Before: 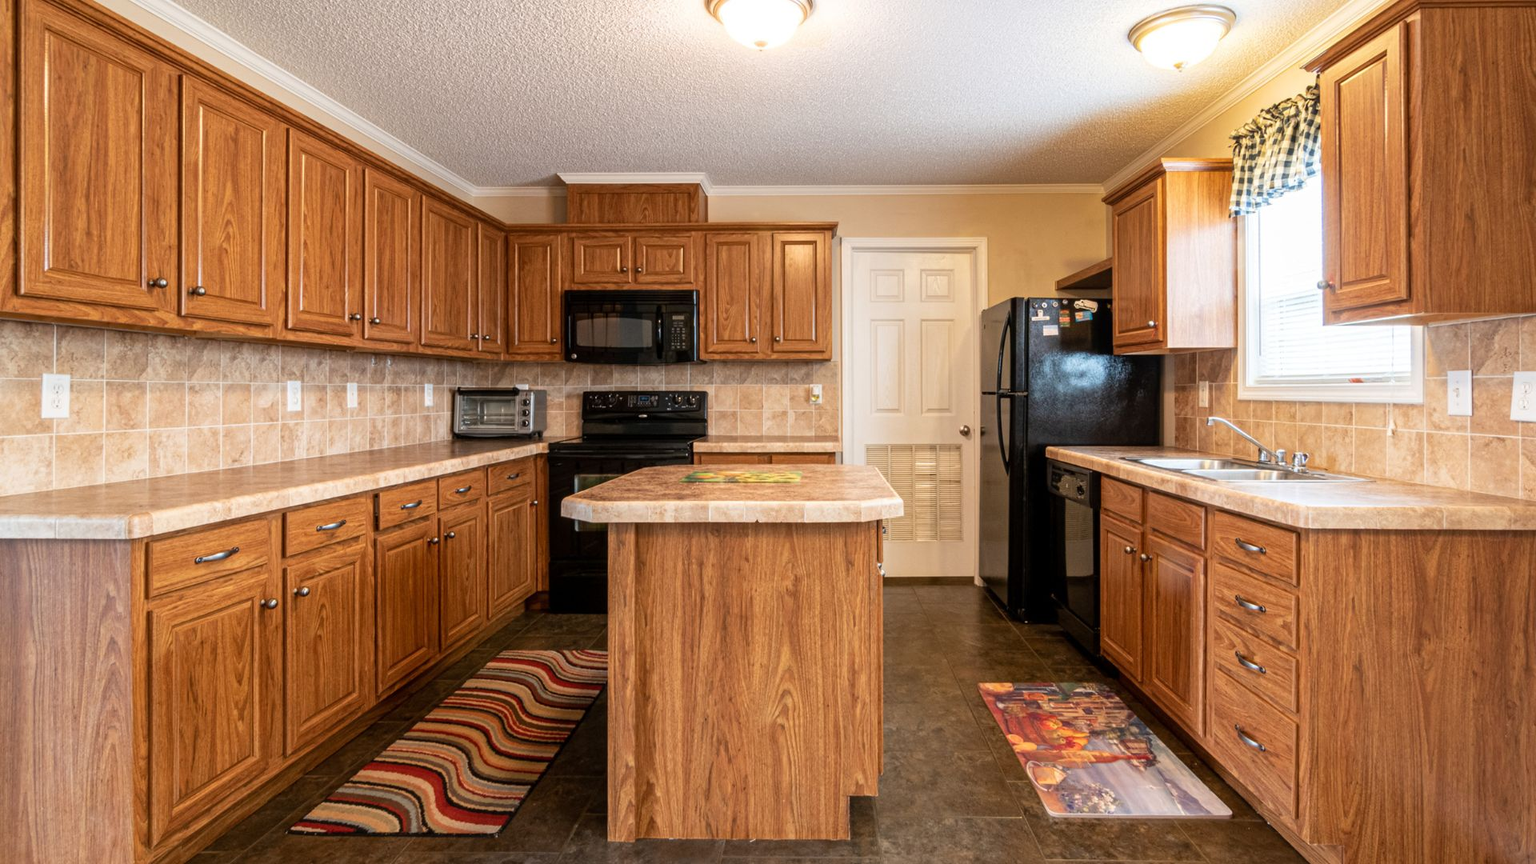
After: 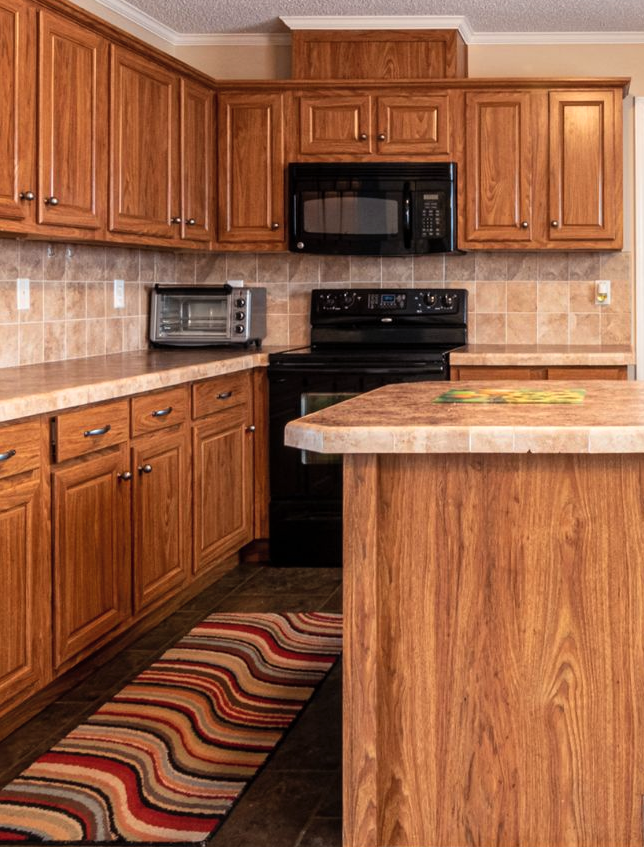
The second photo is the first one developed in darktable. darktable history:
crop and rotate: left 21.77%, top 18.528%, right 44.676%, bottom 2.997%
contrast brightness saturation: contrast 0.05, brightness 0.06, saturation 0.01
color balance: gamma [0.9, 0.988, 0.975, 1.025], gain [1.05, 1, 1, 1]
